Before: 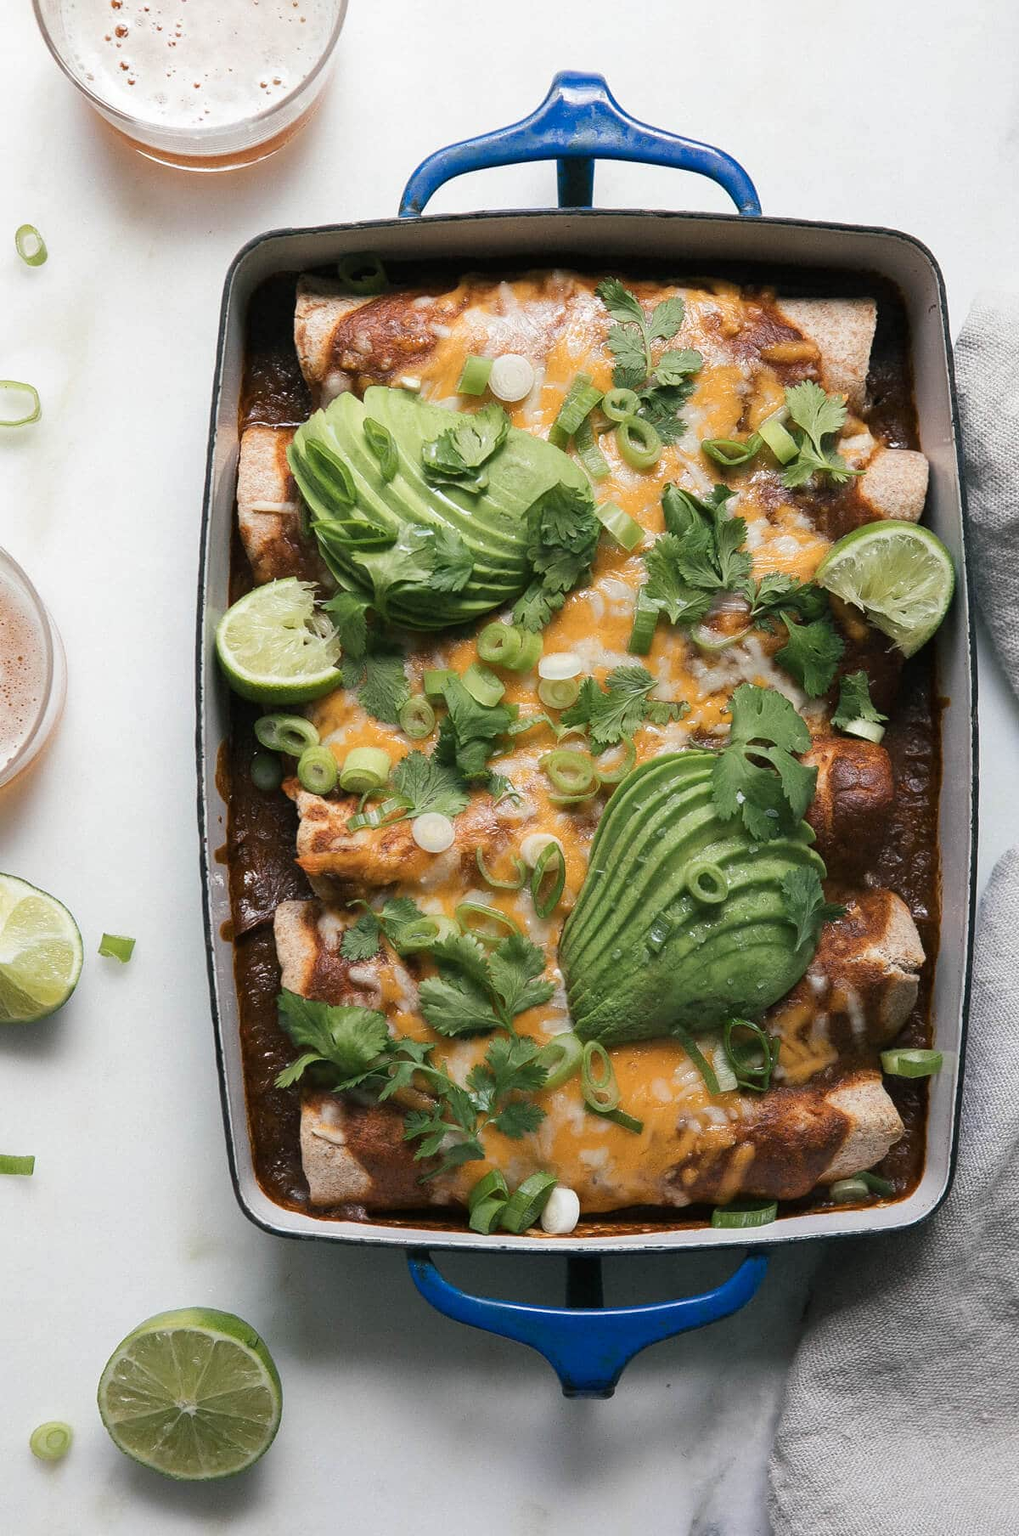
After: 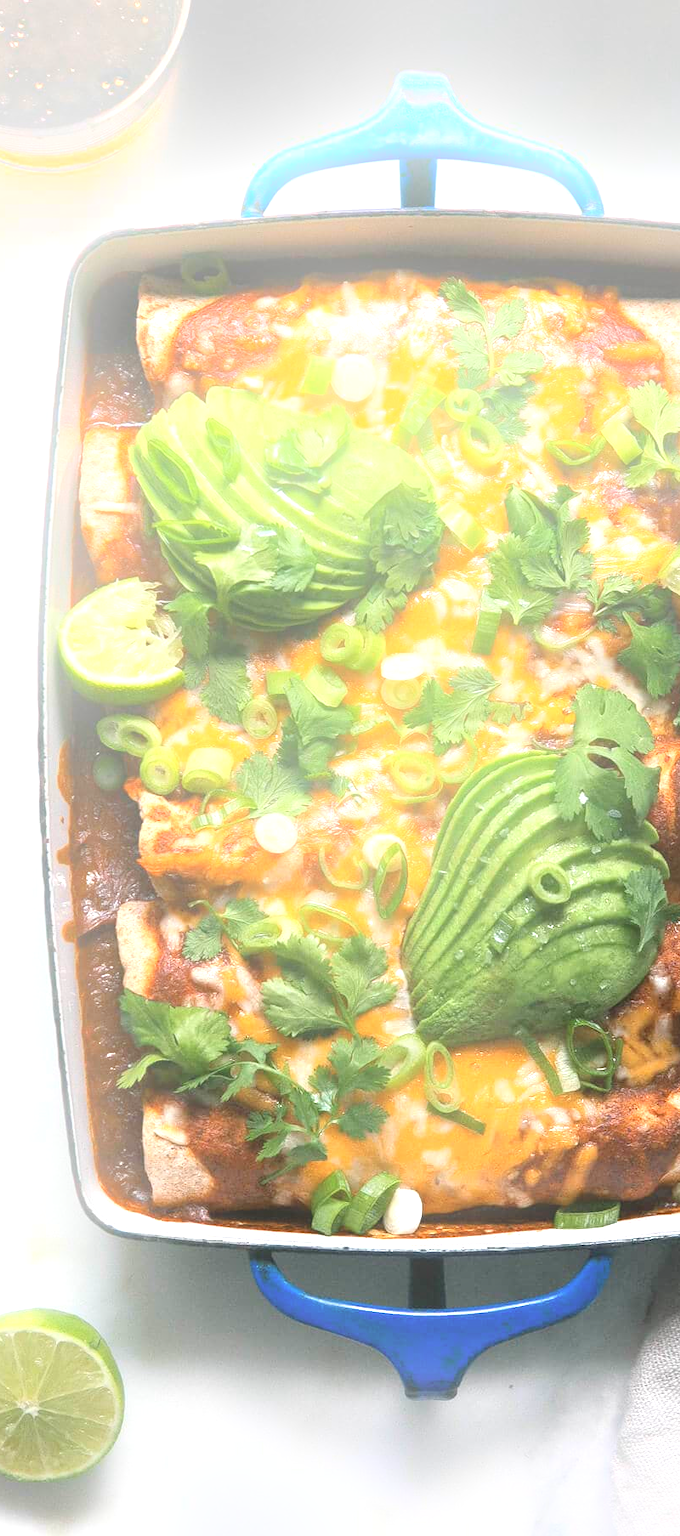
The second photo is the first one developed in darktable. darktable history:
exposure: black level correction 0, exposure 1.1 EV, compensate exposure bias true, compensate highlight preservation false
bloom: on, module defaults
crop and rotate: left 15.546%, right 17.787%
